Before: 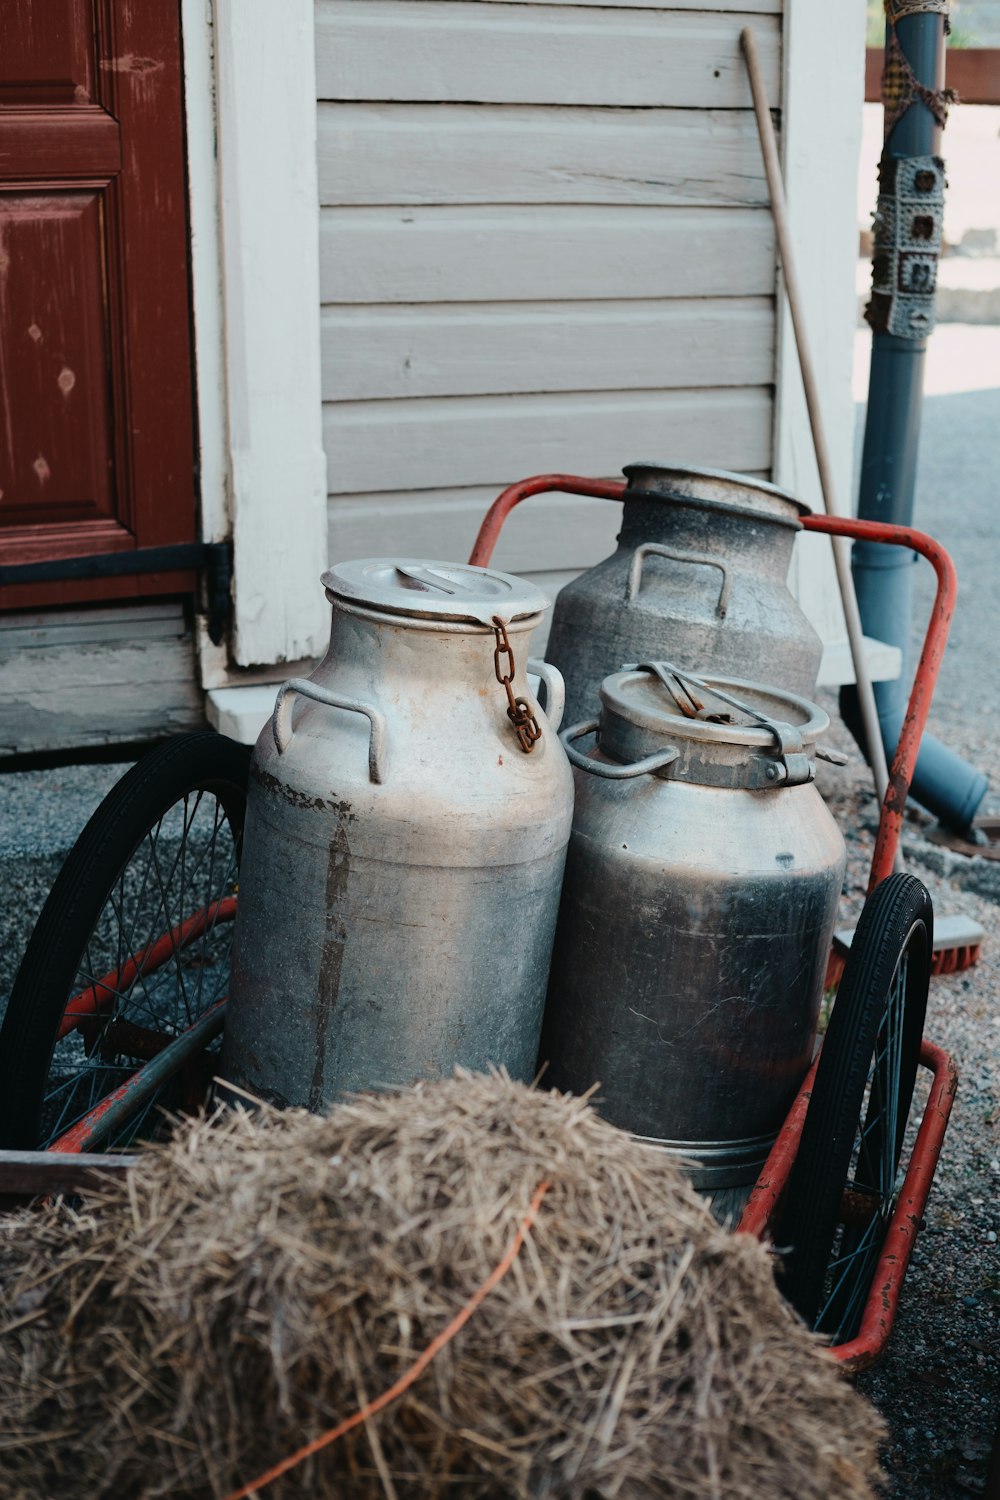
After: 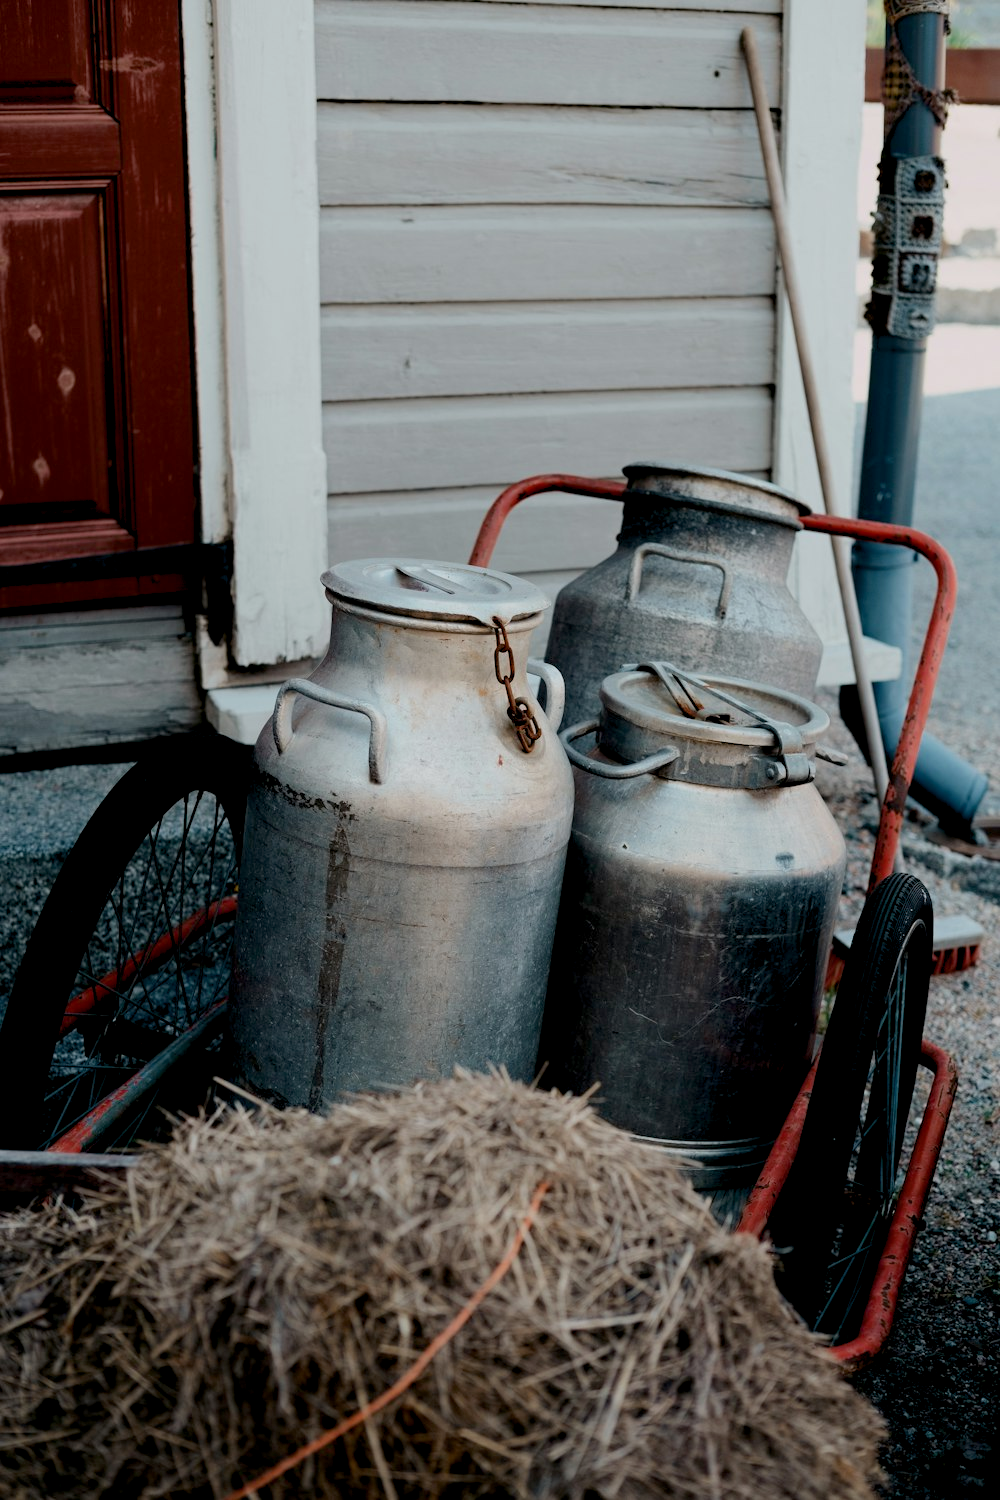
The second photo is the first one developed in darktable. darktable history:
exposure: black level correction 0.001, exposure -0.198 EV, compensate exposure bias true, compensate highlight preservation false
color balance rgb: global offset › luminance -0.844%, perceptual saturation grading › global saturation 0.531%
